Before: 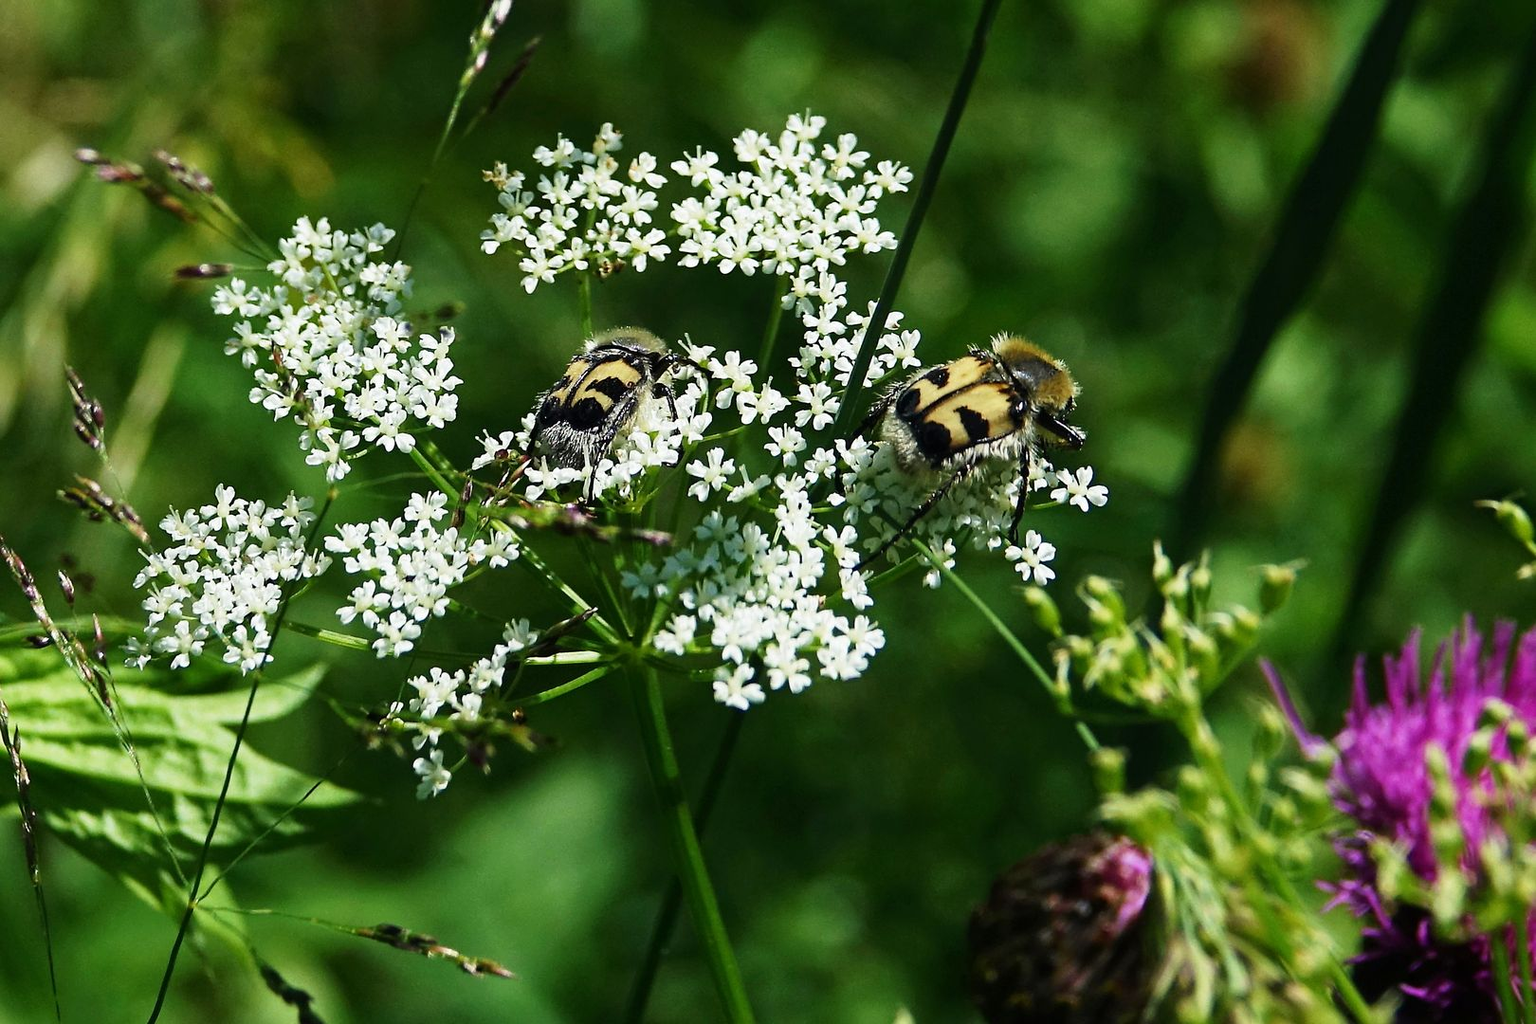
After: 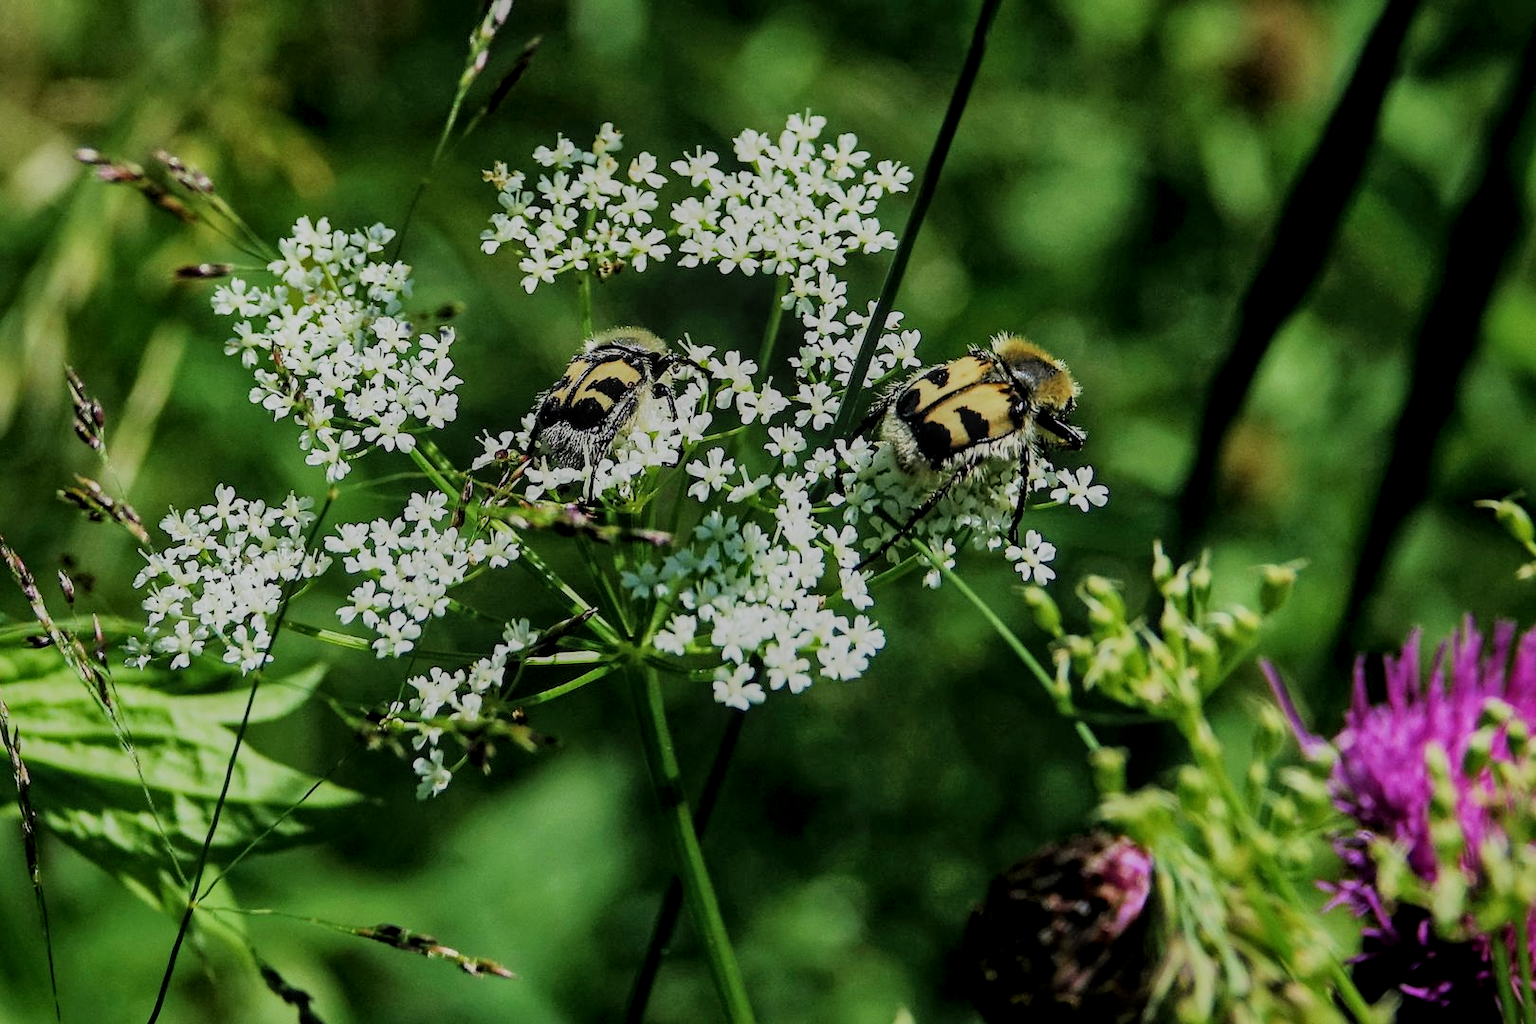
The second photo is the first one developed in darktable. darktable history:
shadows and highlights: shadows 39.43, highlights -59.99, highlights color adjustment 52.35%
local contrast: detail 130%
filmic rgb: black relative exposure -7.65 EV, white relative exposure 4.56 EV, hardness 3.61, iterations of high-quality reconstruction 0
